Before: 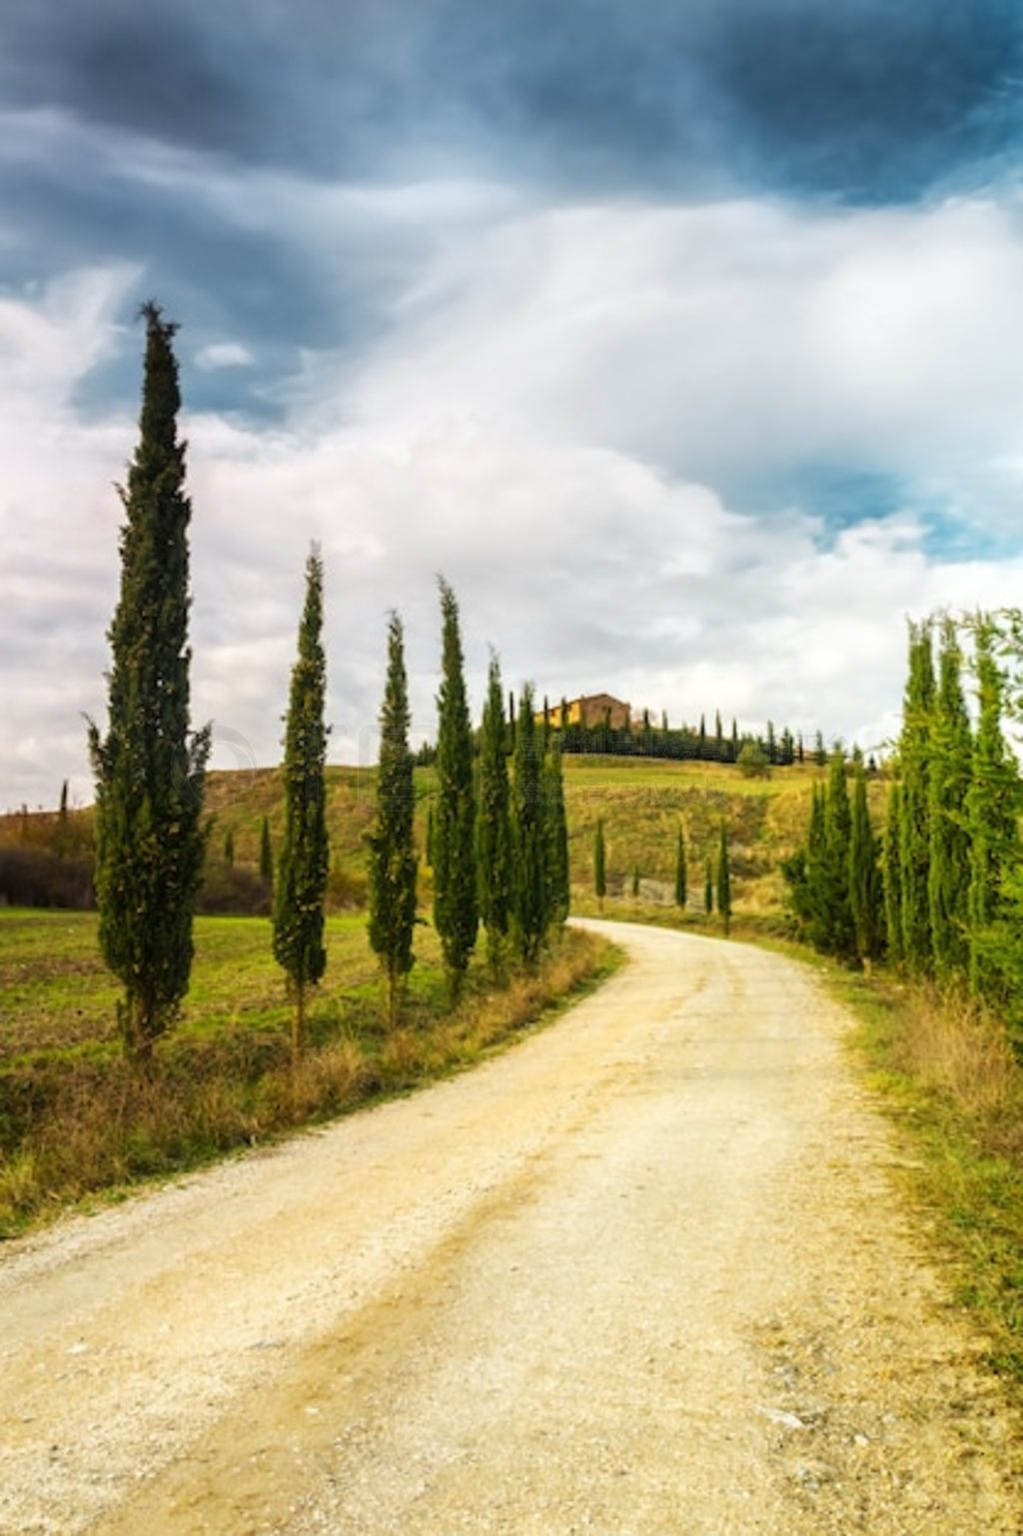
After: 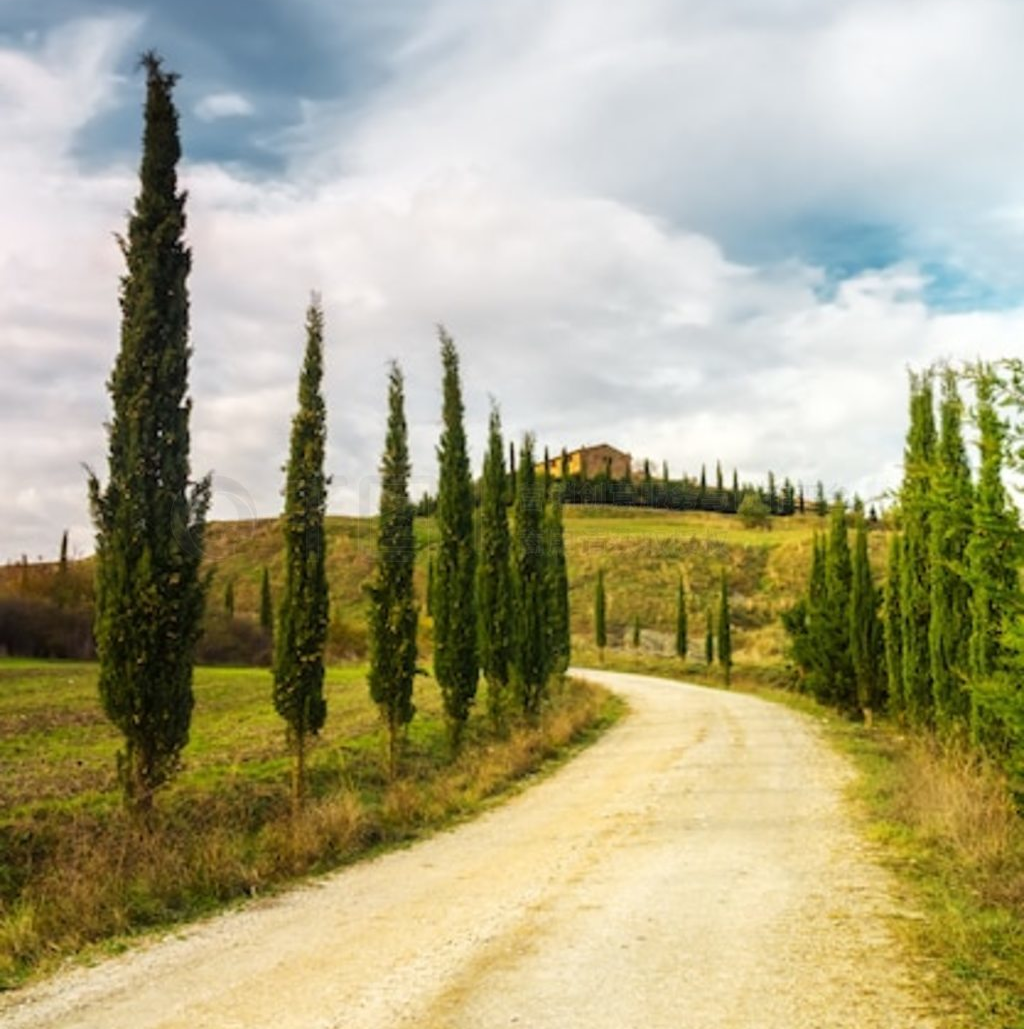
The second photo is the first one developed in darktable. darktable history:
crop: top 16.328%, bottom 16.695%
